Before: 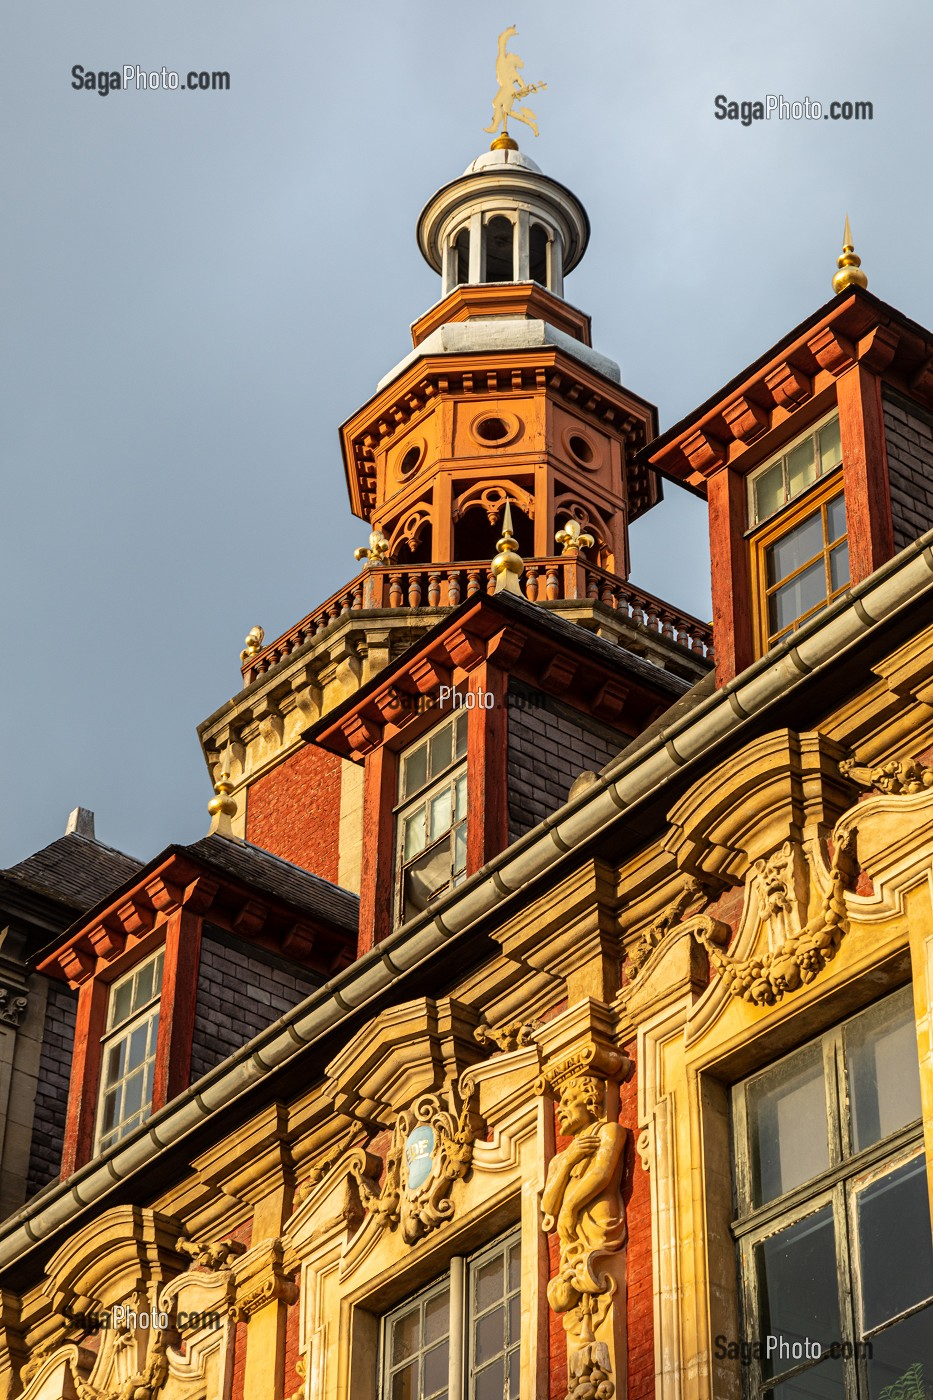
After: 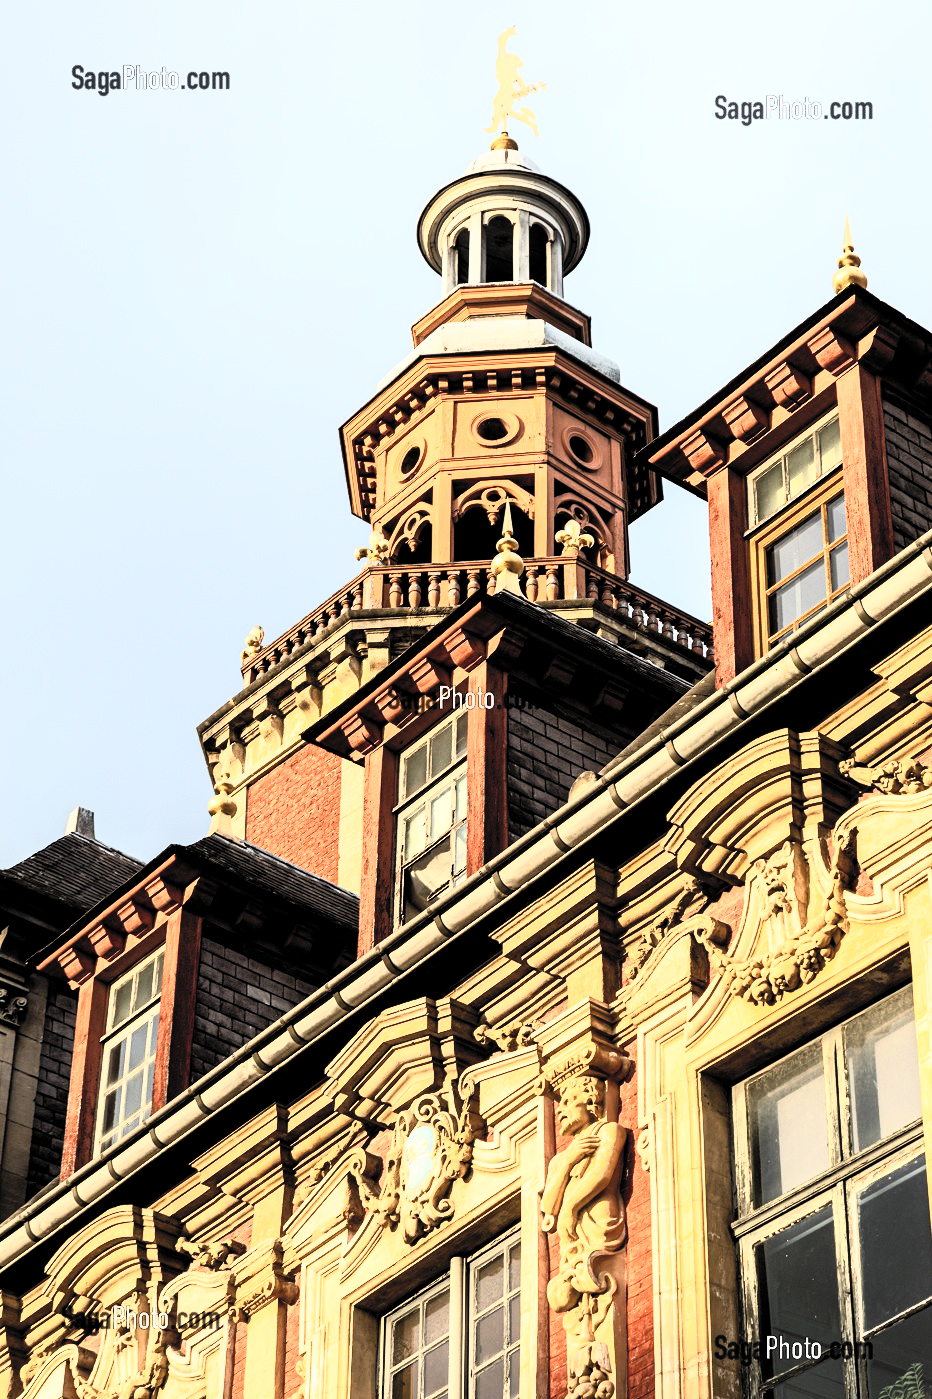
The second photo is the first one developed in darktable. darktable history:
filmic rgb: black relative exposure -6.3 EV, white relative exposure 2.79 EV, target black luminance 0%, hardness 4.64, latitude 67.35%, contrast 1.287, shadows ↔ highlights balance -3.5%
shadows and highlights: shadows -0.117, highlights 39.94
contrast brightness saturation: contrast 0.376, brightness 0.529
